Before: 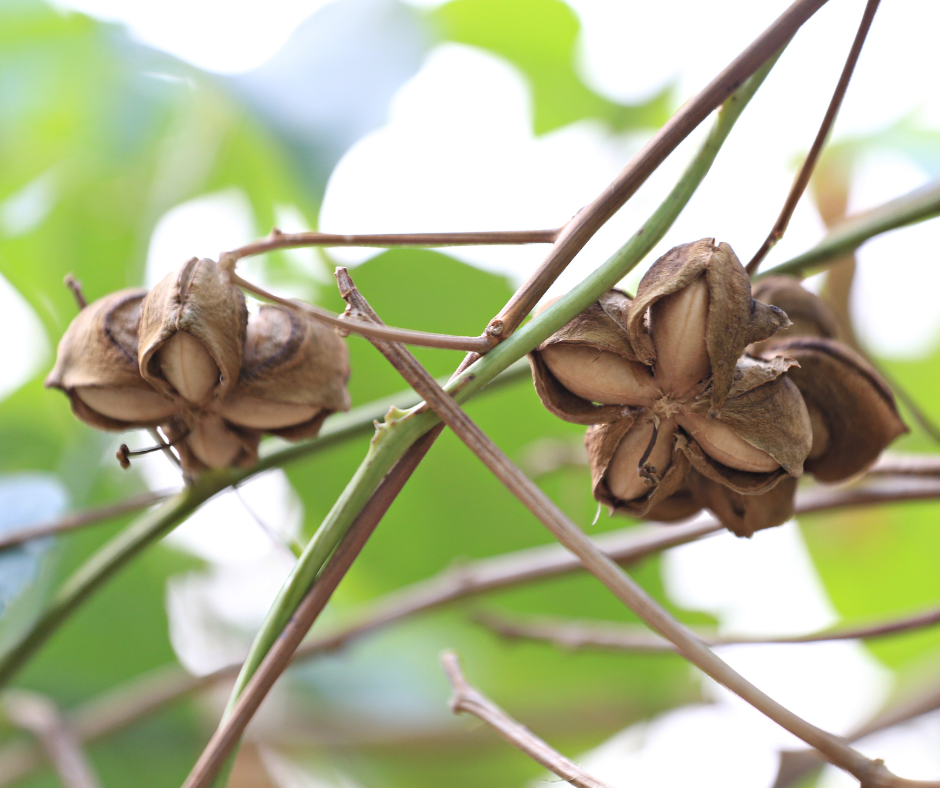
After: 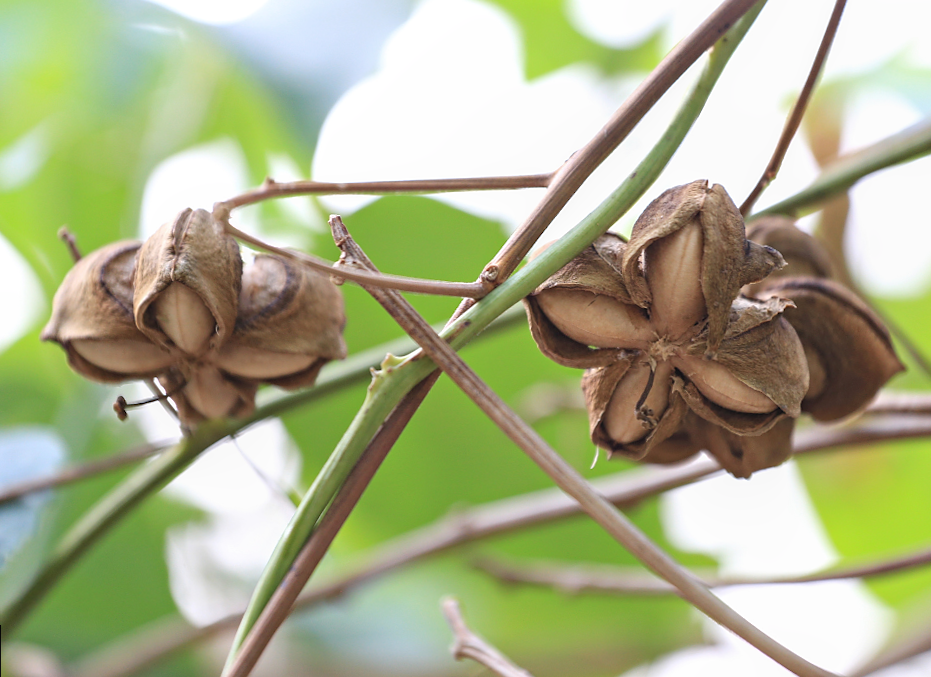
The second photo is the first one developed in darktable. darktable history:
sharpen: radius 0.969, amount 0.604
rotate and perspective: rotation -1°, crop left 0.011, crop right 0.989, crop top 0.025, crop bottom 0.975
local contrast: detail 110%
crop and rotate: top 5.609%, bottom 5.609%
